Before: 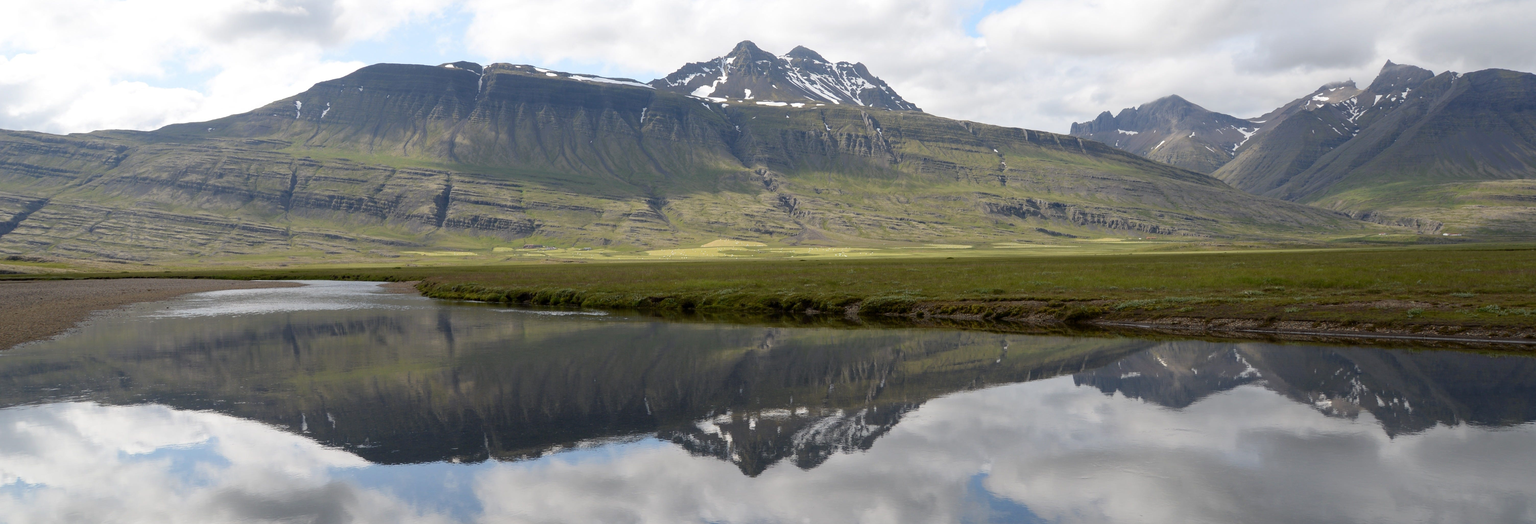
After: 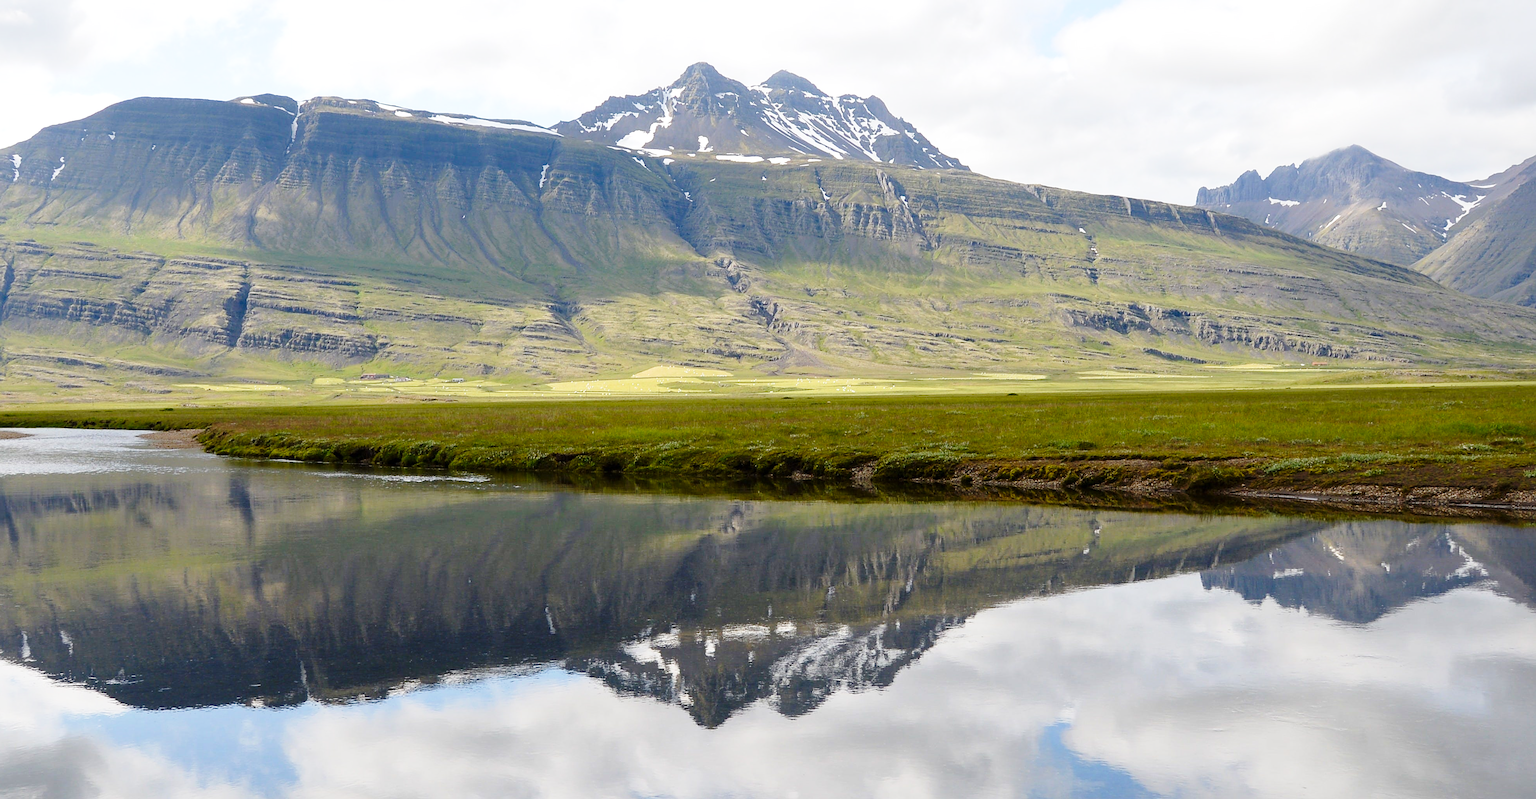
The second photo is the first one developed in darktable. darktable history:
contrast brightness saturation: saturation 0.178
crop and rotate: left 18.735%, right 15.817%
shadows and highlights: shadows 62.6, white point adjustment 0.524, highlights -33.62, compress 84.09%
sharpen: on, module defaults
base curve: curves: ch0 [(0, 0) (0.028, 0.03) (0.121, 0.232) (0.46, 0.748) (0.859, 0.968) (1, 1)], preserve colors none
